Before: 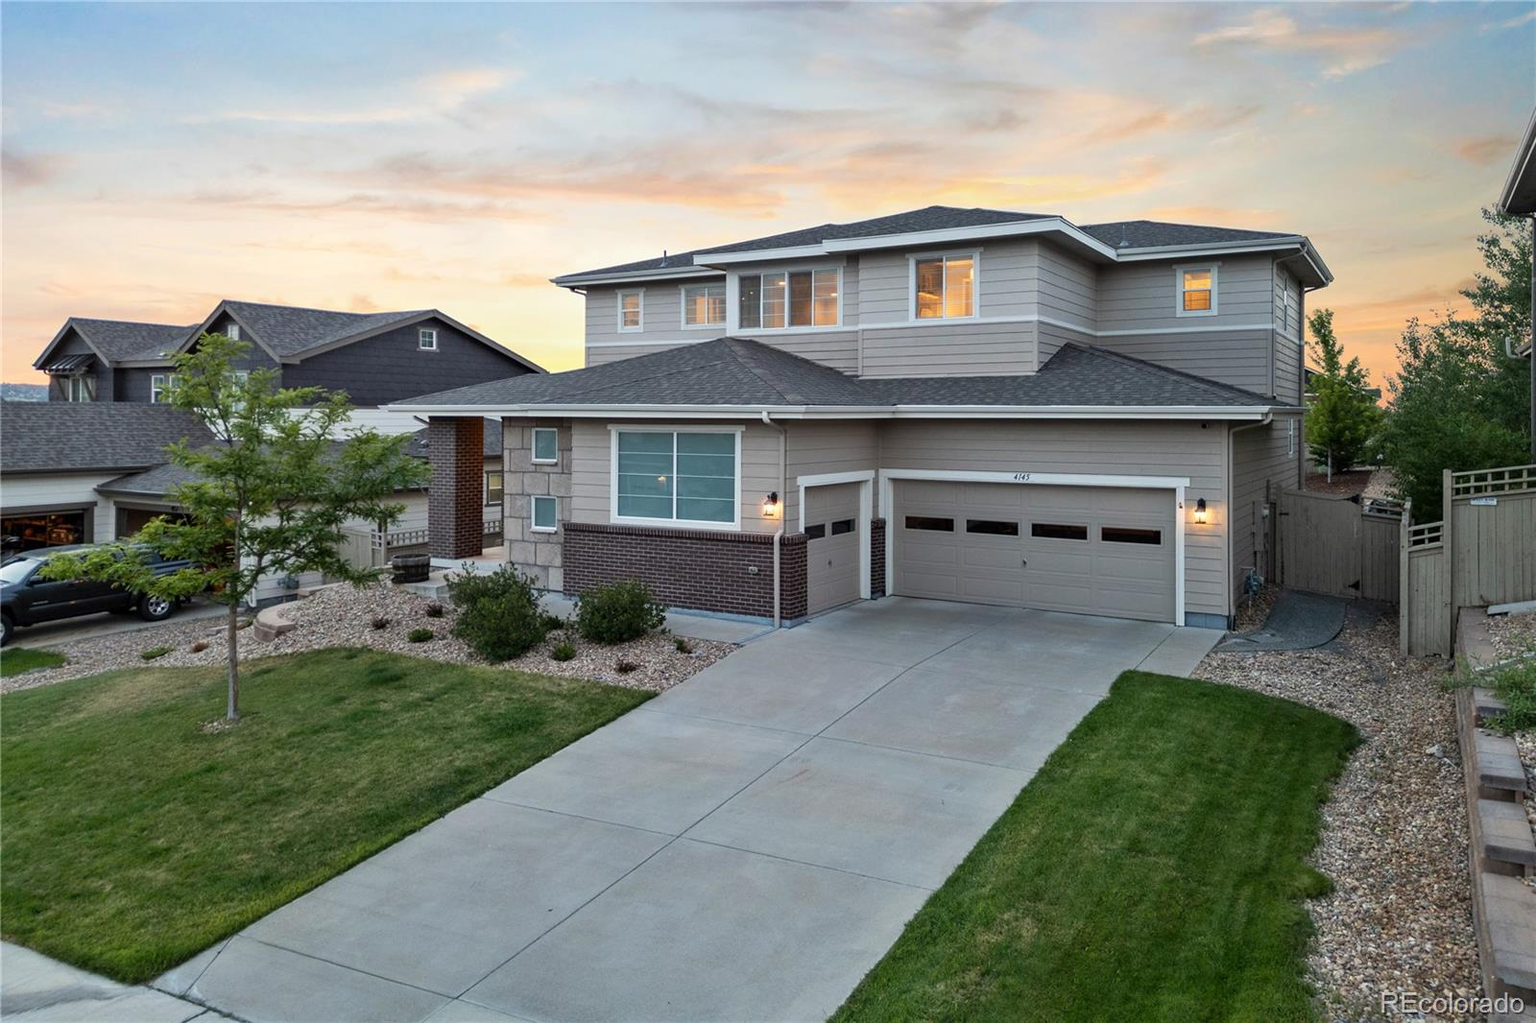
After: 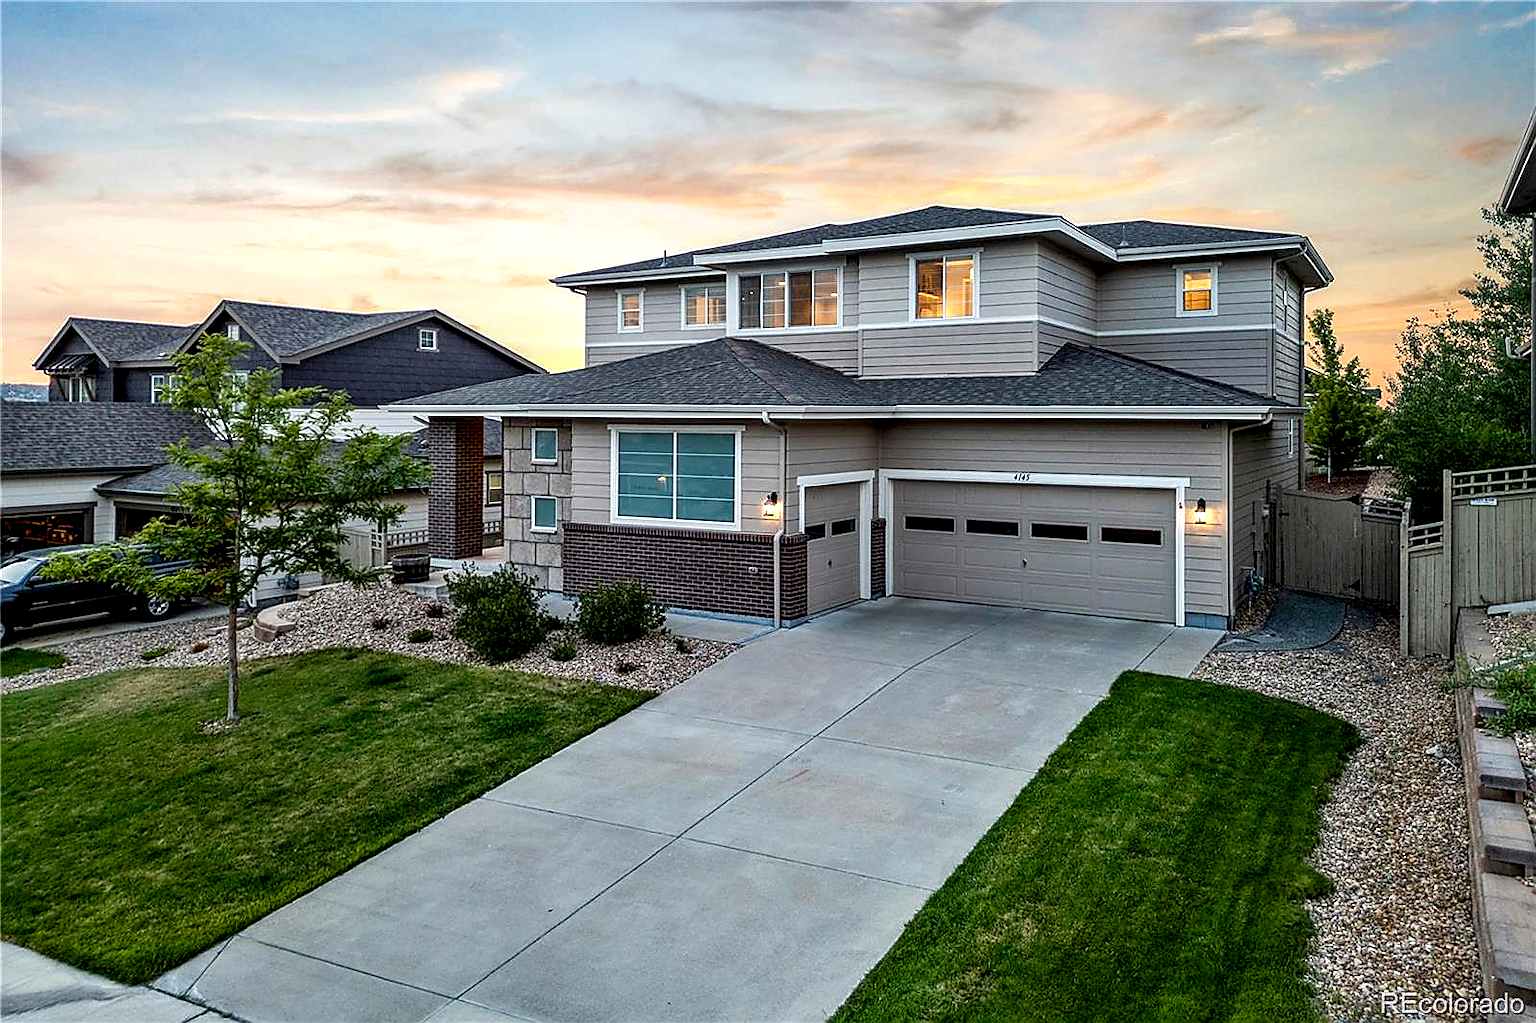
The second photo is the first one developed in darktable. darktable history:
local contrast: highlights 65%, shadows 54%, detail 169%, midtone range 0.514
sharpen: radius 1.4, amount 1.25, threshold 0.7
color balance rgb: perceptual saturation grading › global saturation 35%, perceptual saturation grading › highlights -30%, perceptual saturation grading › shadows 35%, perceptual brilliance grading › global brilliance 3%, perceptual brilliance grading › highlights -3%, perceptual brilliance grading › shadows 3%
